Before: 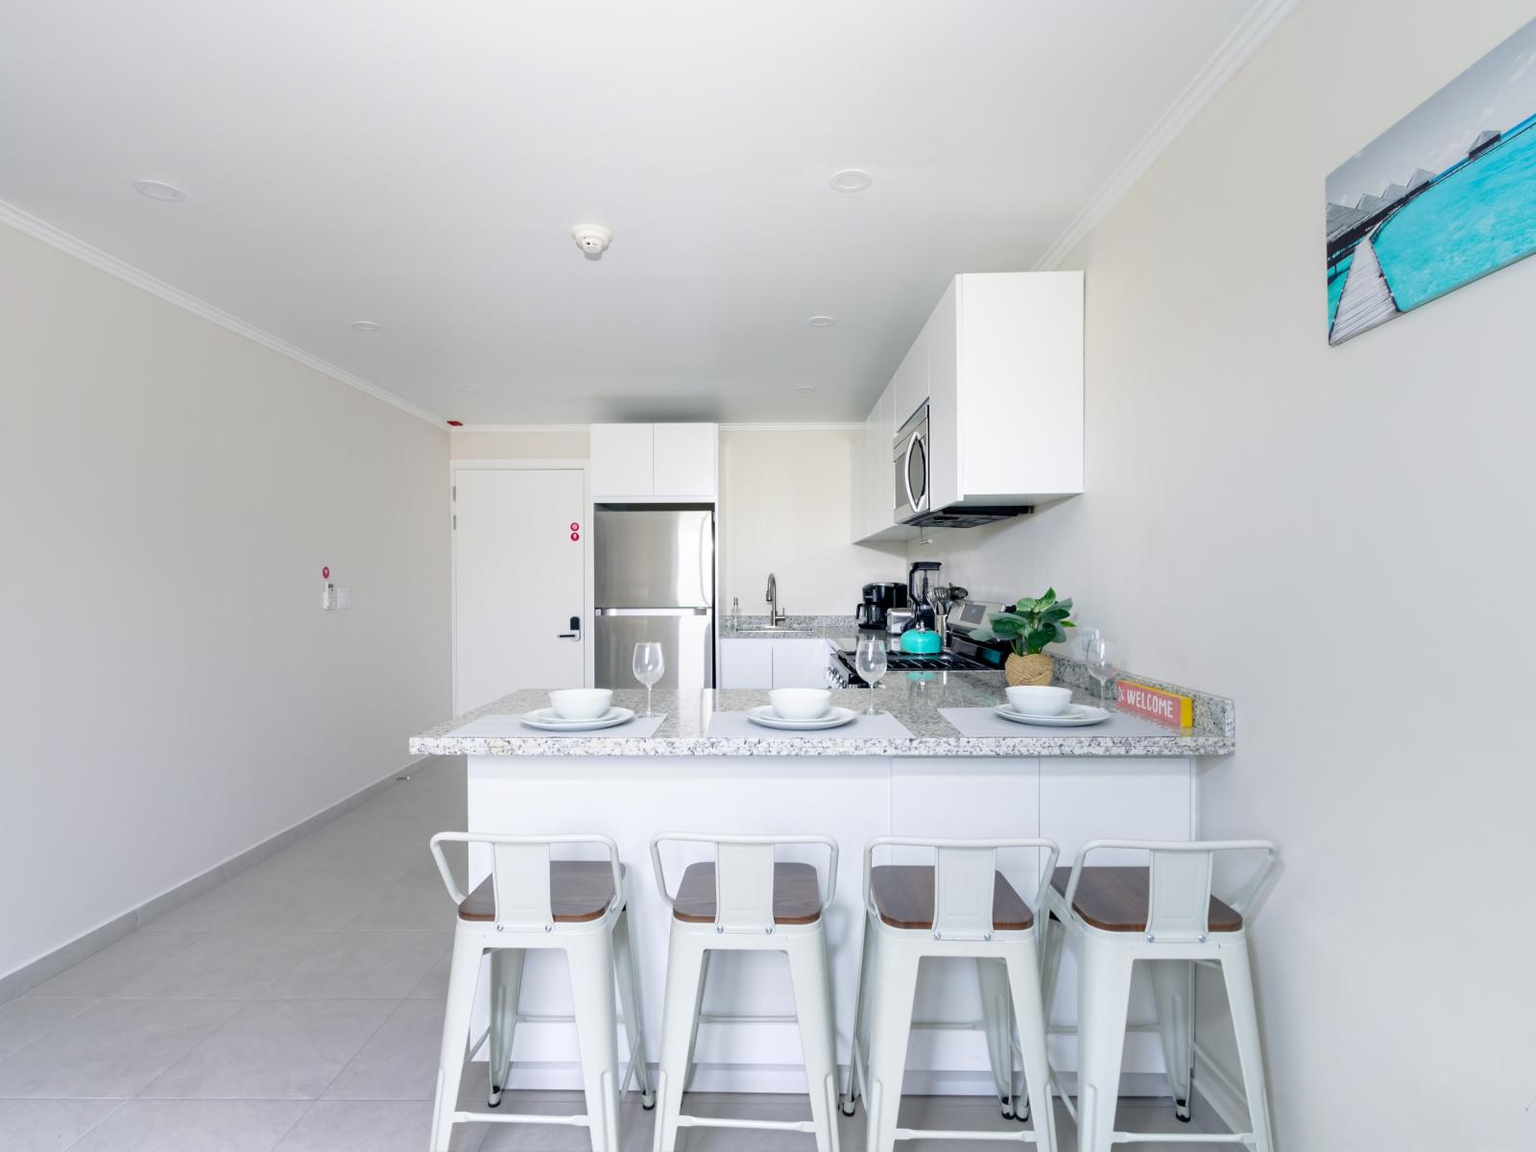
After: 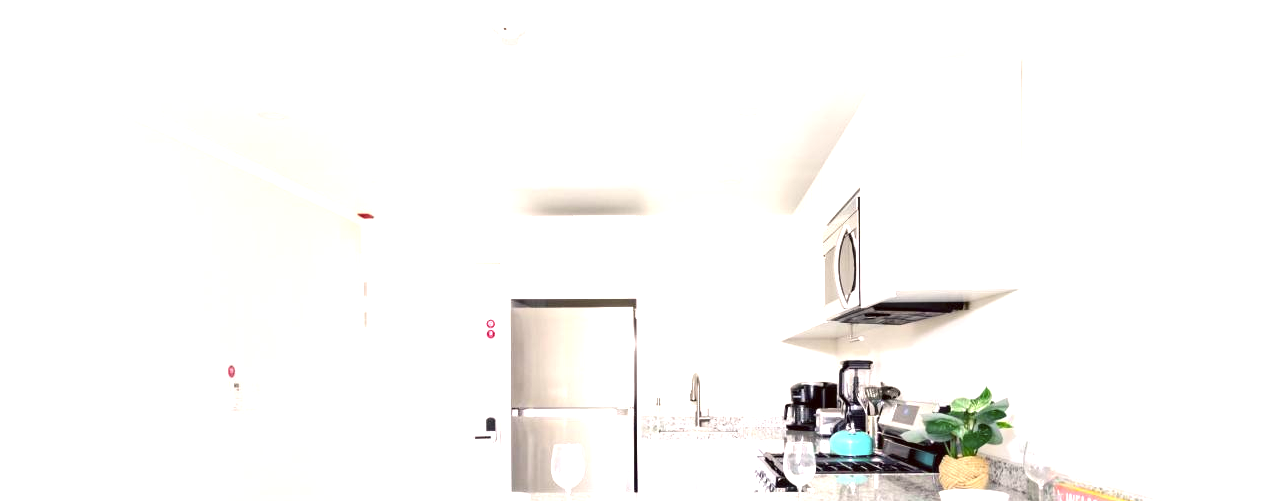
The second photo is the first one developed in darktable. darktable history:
color correction: highlights a* 6.25, highlights b* 8.05, shadows a* 6.29, shadows b* 7.53, saturation 0.92
crop: left 6.811%, top 18.75%, right 14.361%, bottom 39.488%
exposure: black level correction 0, exposure 1.375 EV, compensate highlight preservation false
